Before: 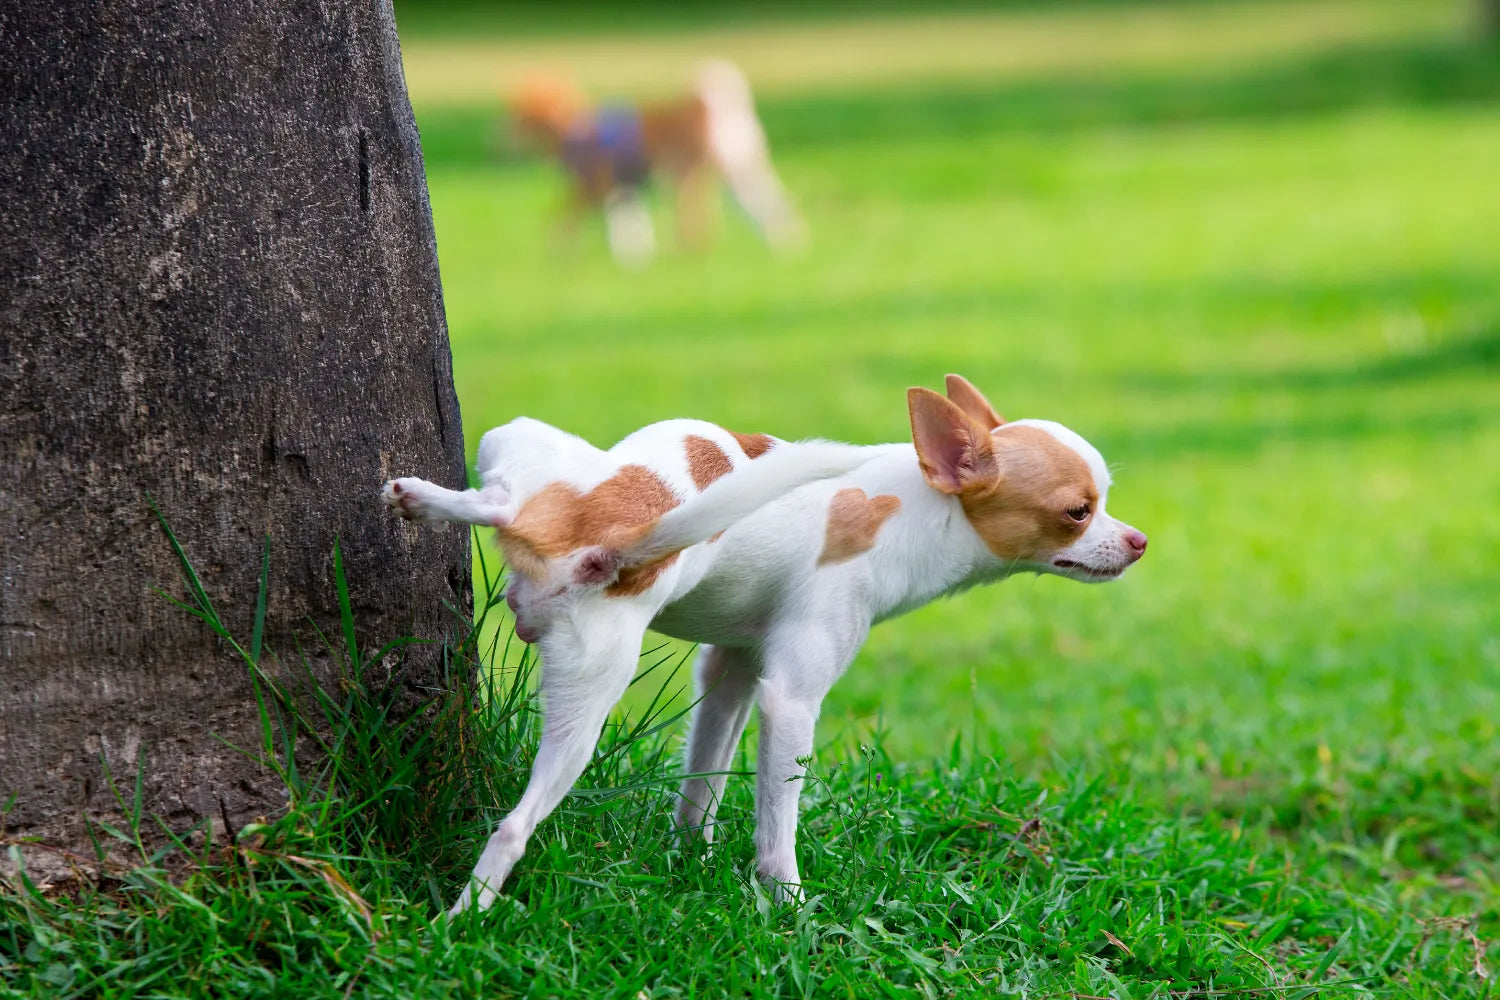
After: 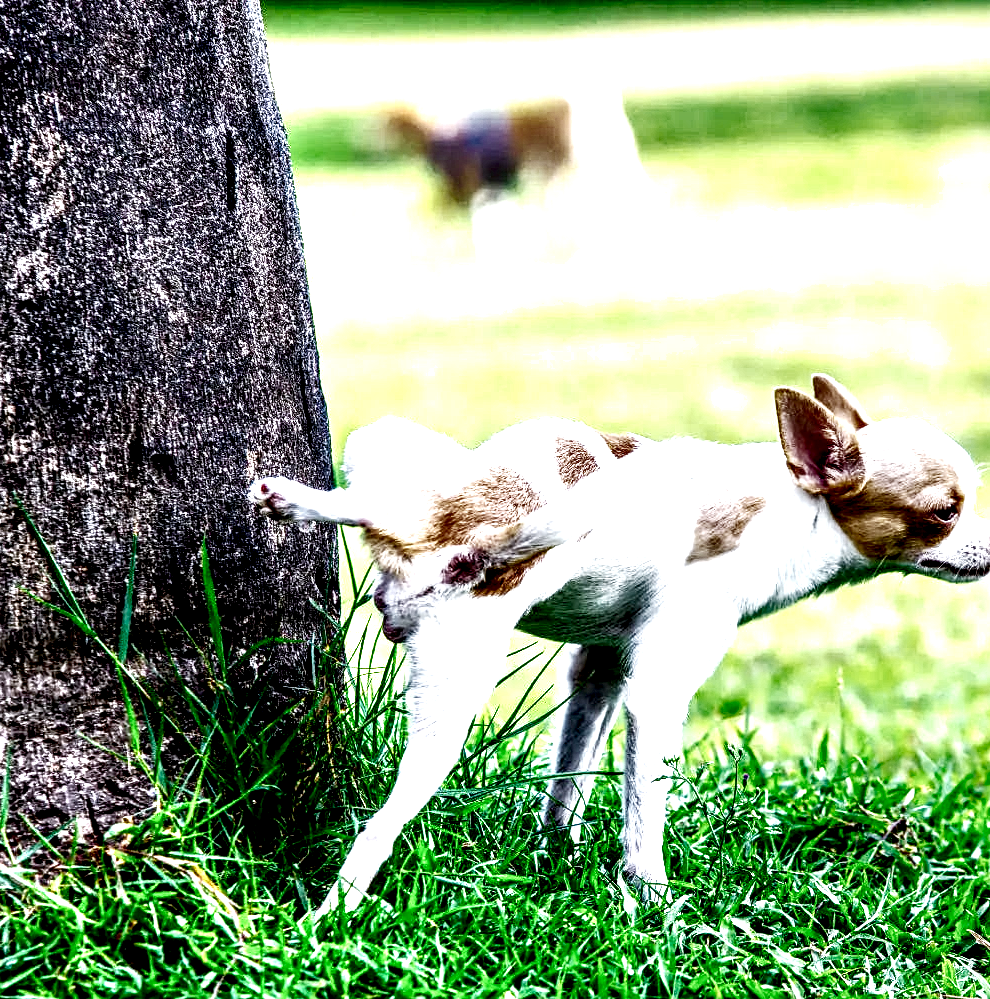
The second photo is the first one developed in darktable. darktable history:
crop and rotate: left 8.886%, right 25.073%
exposure: black level correction 0, exposure 1.2 EV, compensate highlight preservation false
sharpen: amount 0.218
base curve: curves: ch0 [(0, 0) (0.028, 0.03) (0.121, 0.232) (0.46, 0.748) (0.859, 0.968) (1, 1)], preserve colors none
contrast brightness saturation: brightness -0.51
local contrast: highlights 110%, shadows 45%, detail 294%
color calibration: illuminant as shot in camera, x 0.365, y 0.378, temperature 4423.35 K
shadows and highlights: shadows -20.1, white point adjustment -2.13, highlights -34.87
